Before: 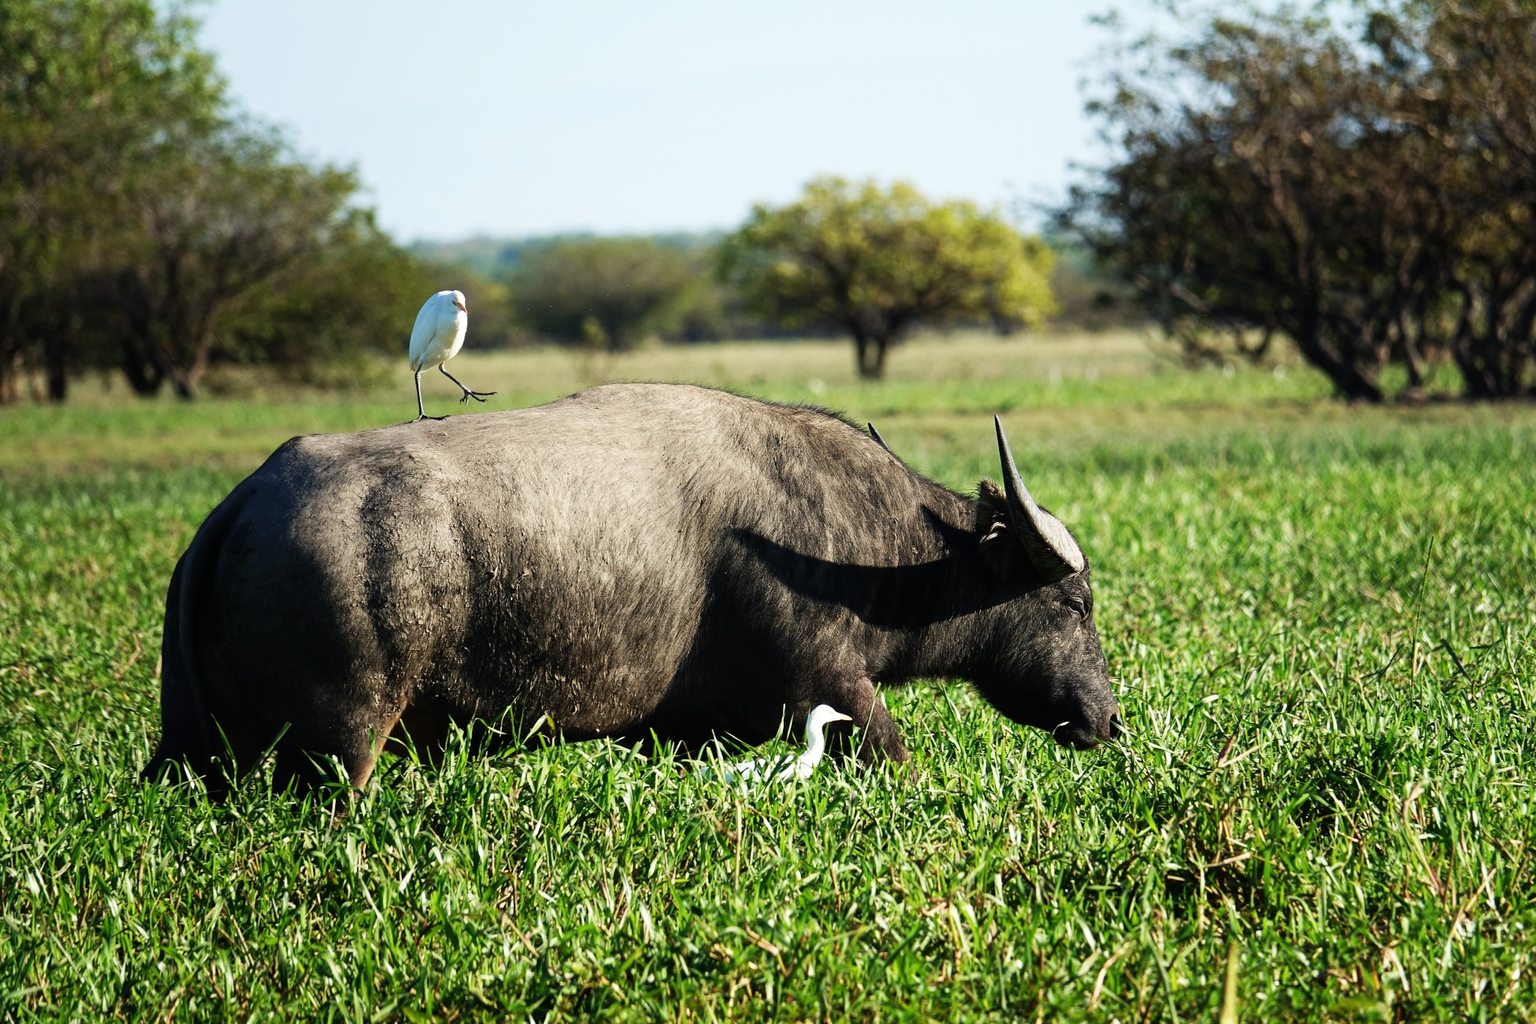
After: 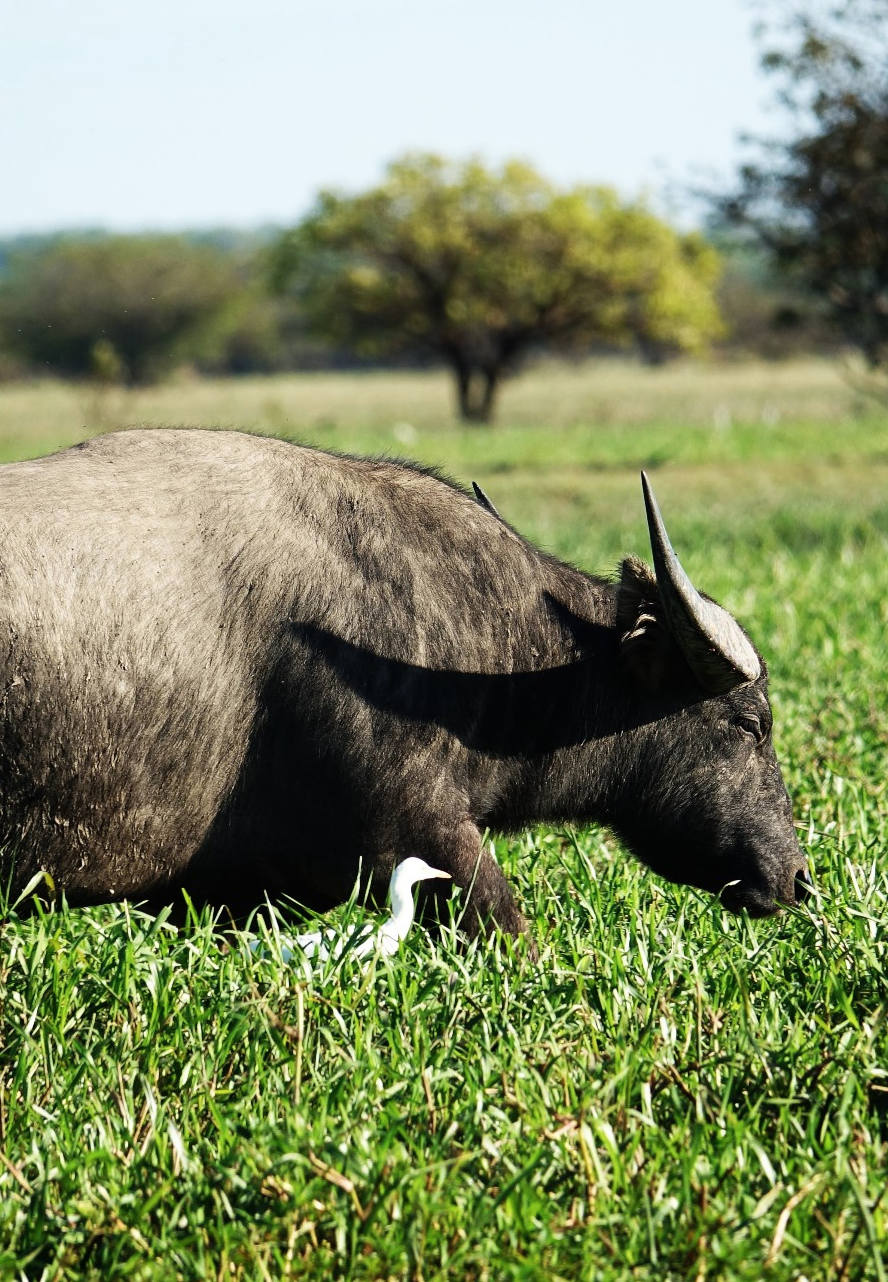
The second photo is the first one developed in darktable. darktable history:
contrast brightness saturation: saturation -0.04
crop: left 33.452%, top 6.025%, right 23.155%
